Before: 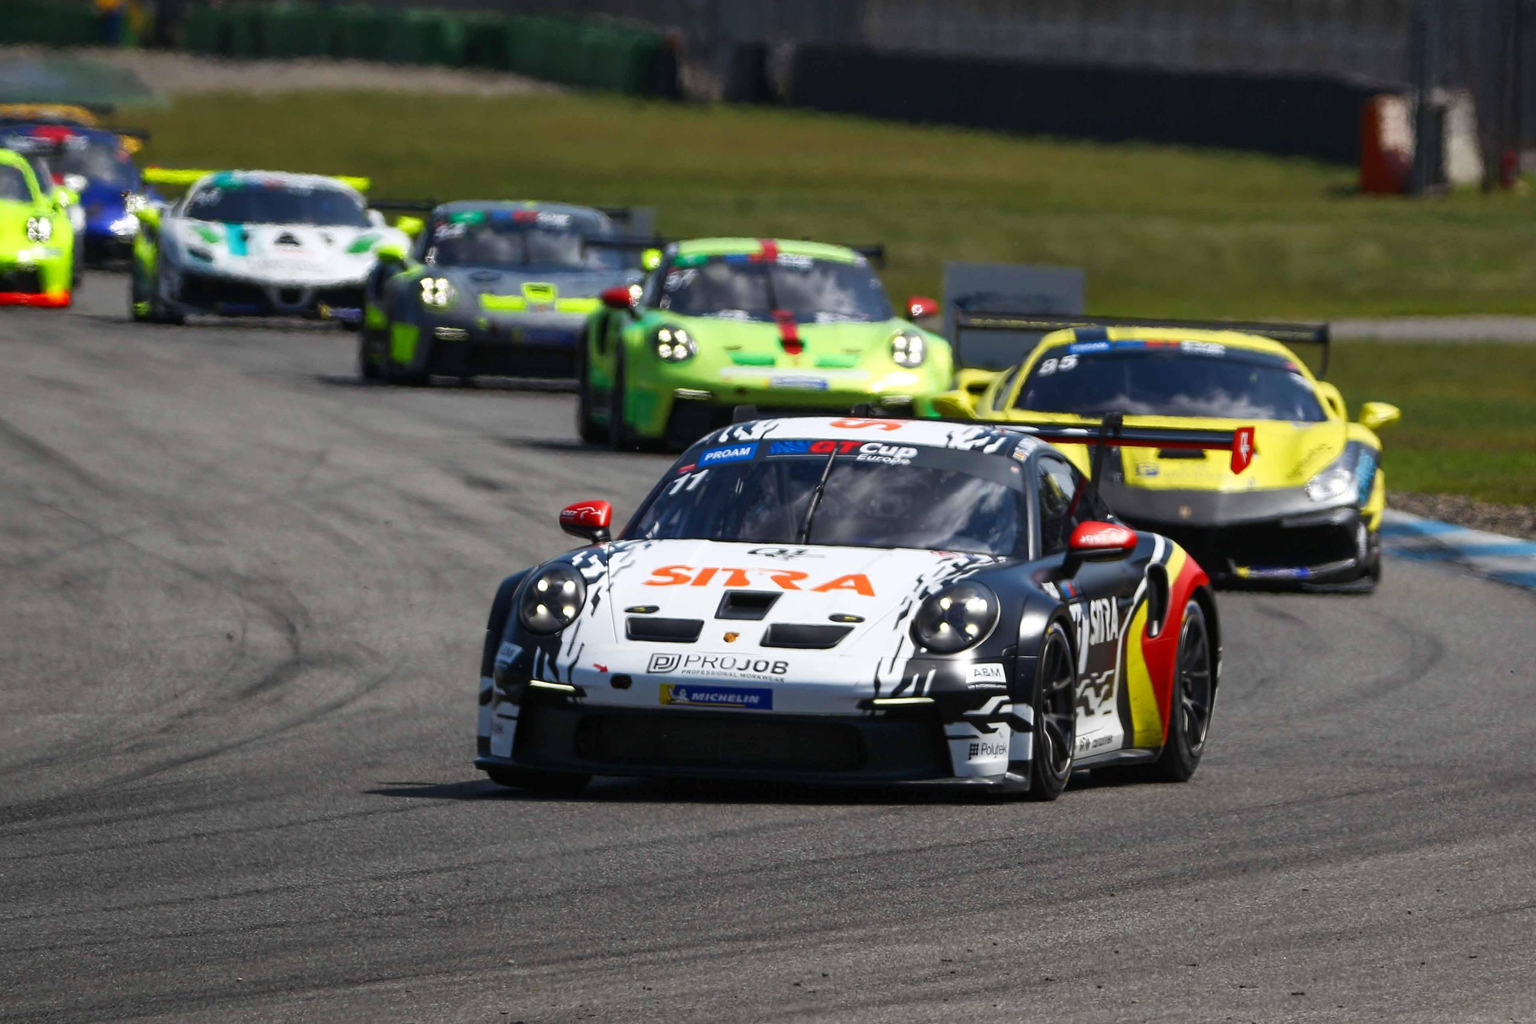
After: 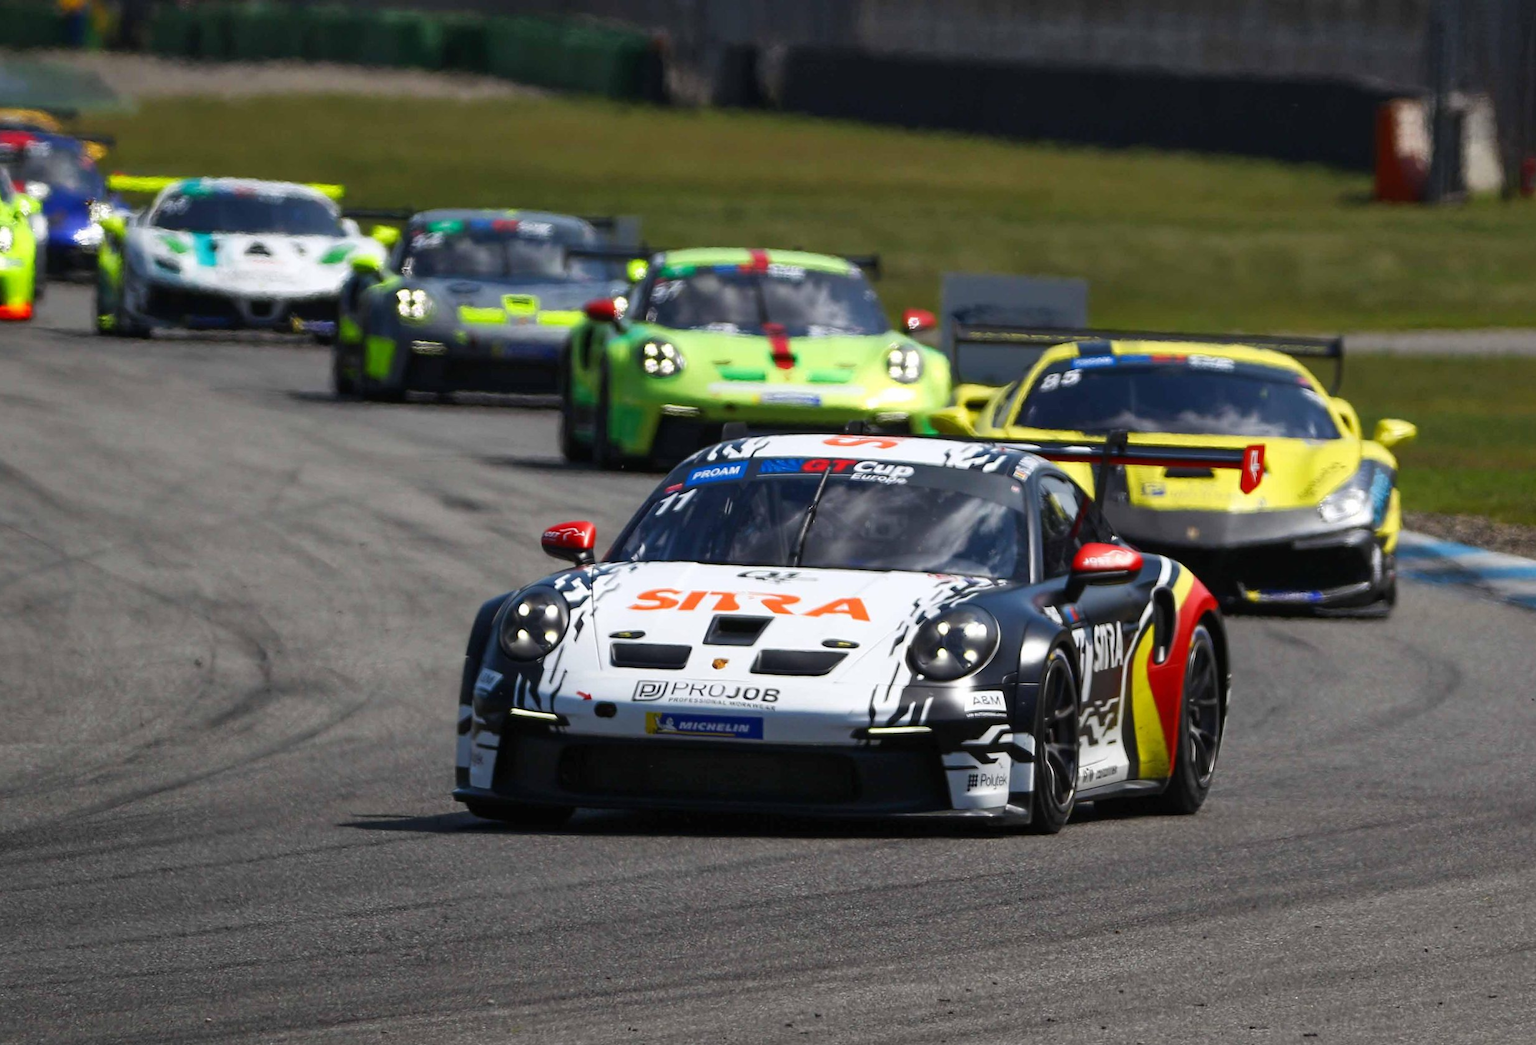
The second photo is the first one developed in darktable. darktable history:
crop and rotate: left 2.595%, right 1.335%, bottom 1.972%
